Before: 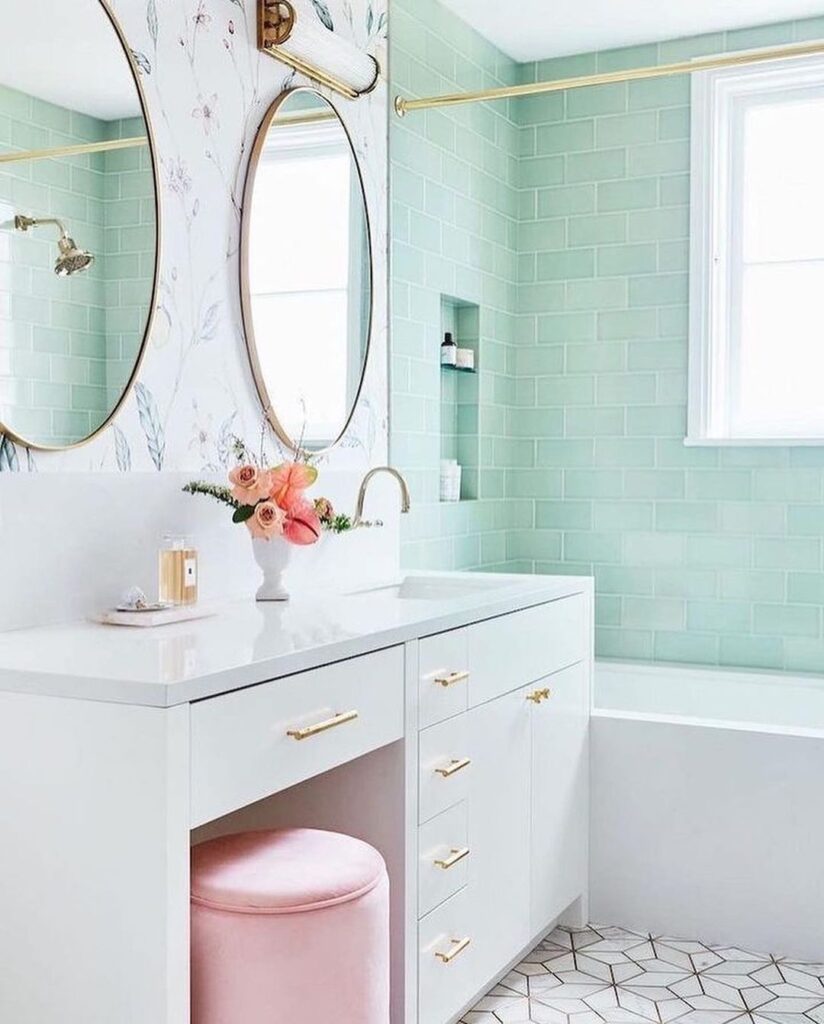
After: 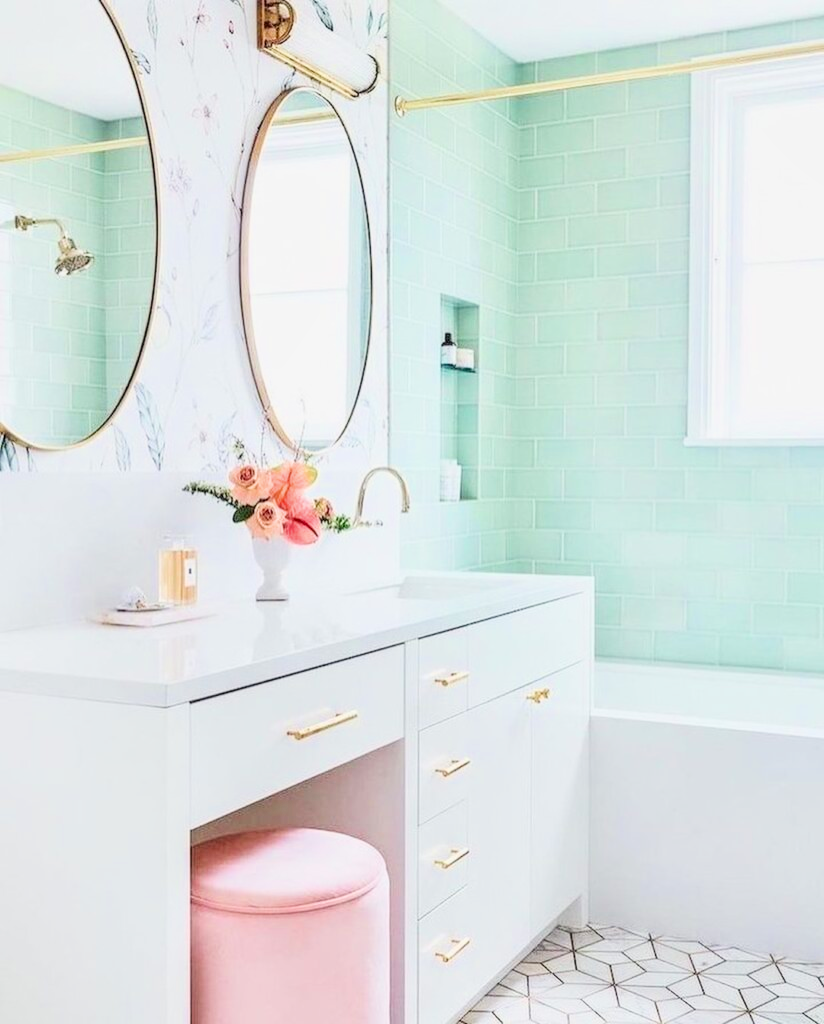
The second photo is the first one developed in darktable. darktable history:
filmic rgb: black relative exposure -7.65 EV, white relative exposure 4.56 EV, hardness 3.61, color science v6 (2022)
local contrast: on, module defaults
exposure: black level correction 0, exposure 1.1 EV, compensate highlight preservation false
